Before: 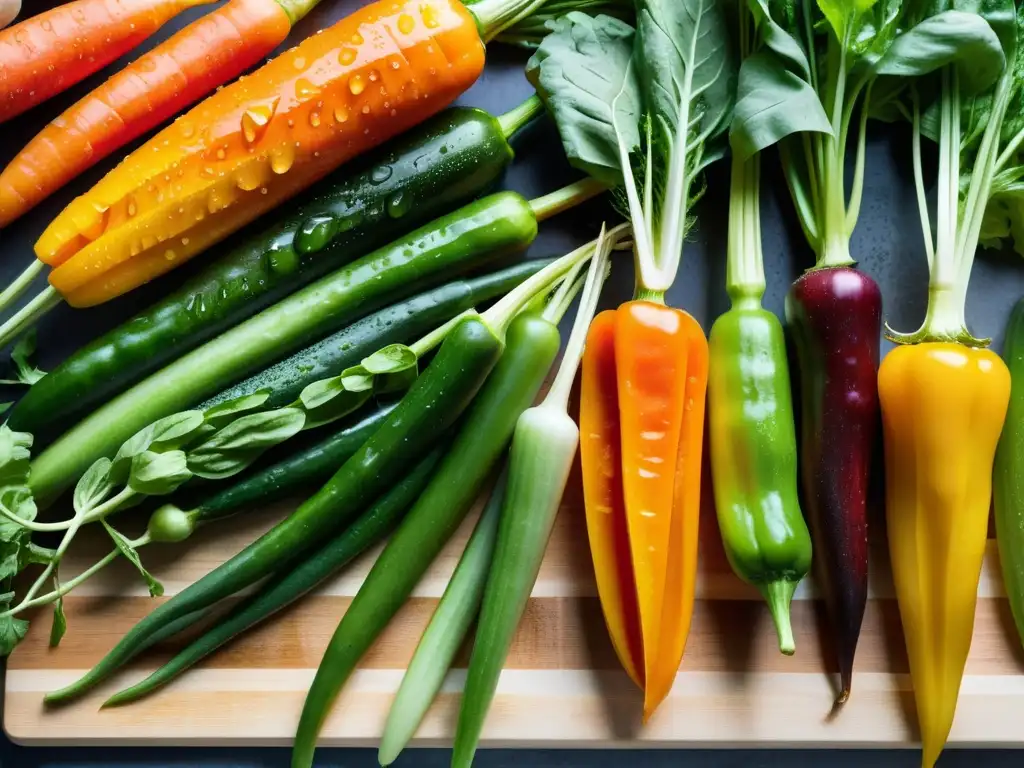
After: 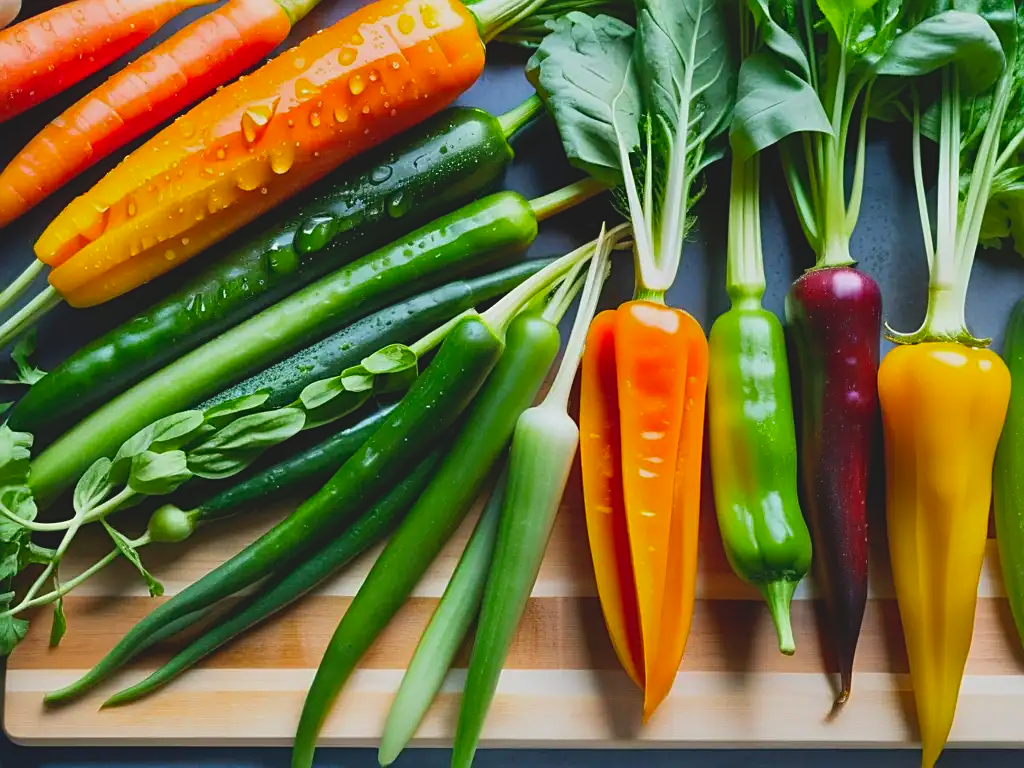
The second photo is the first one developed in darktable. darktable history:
sharpen: on, module defaults
contrast brightness saturation: contrast -0.204, saturation 0.187
